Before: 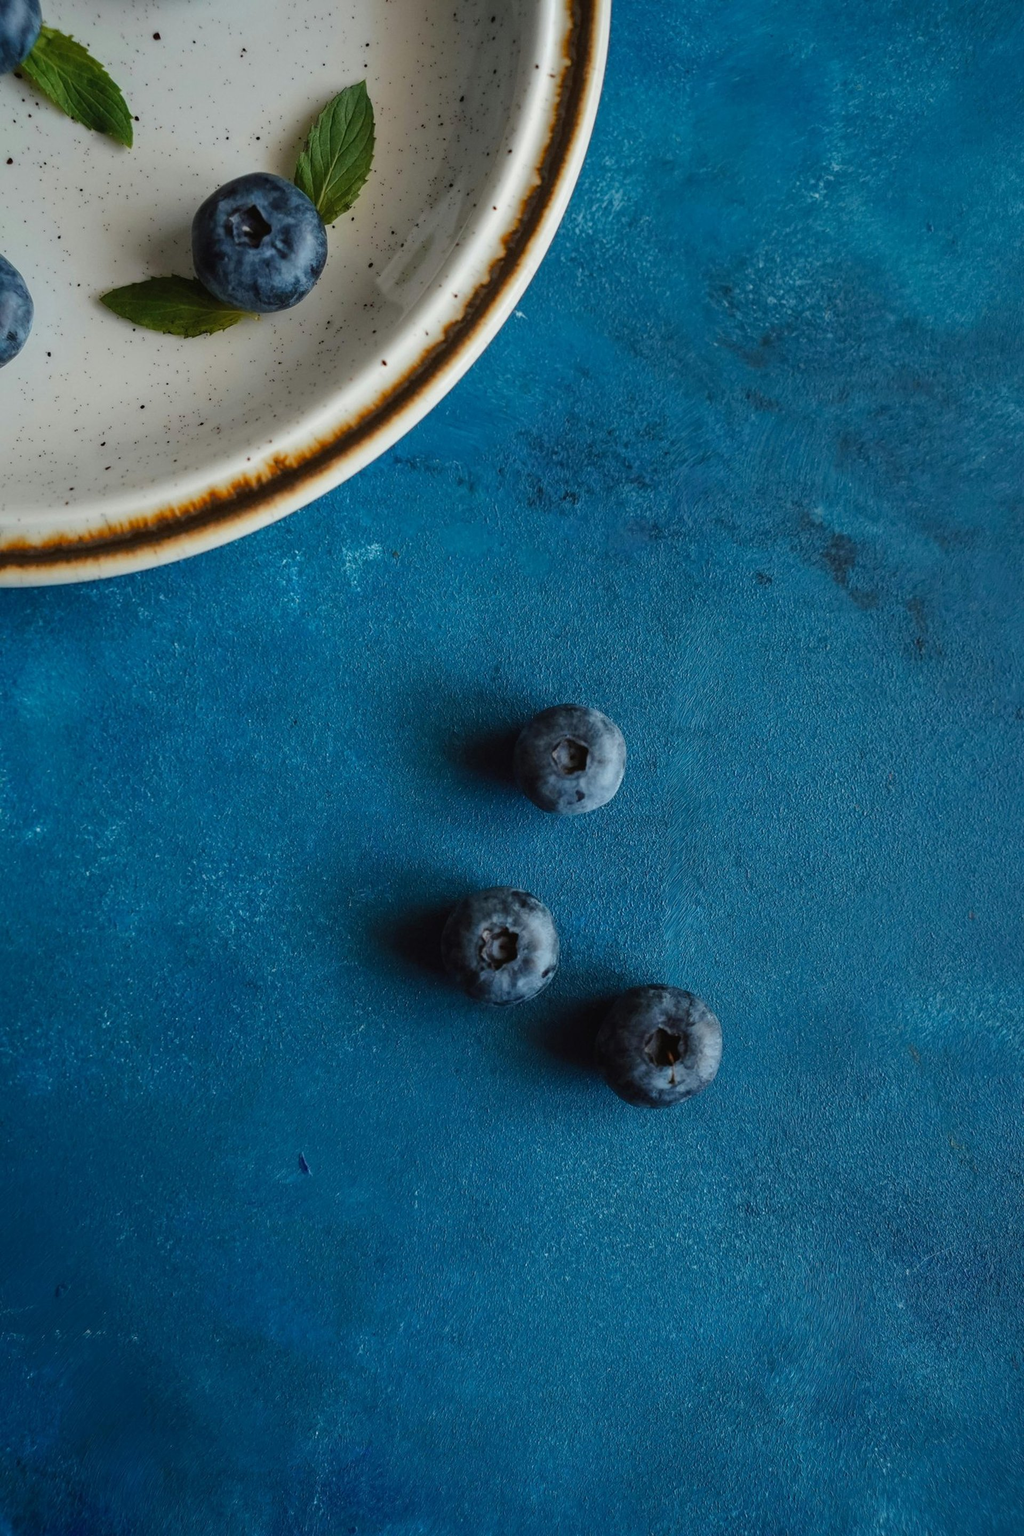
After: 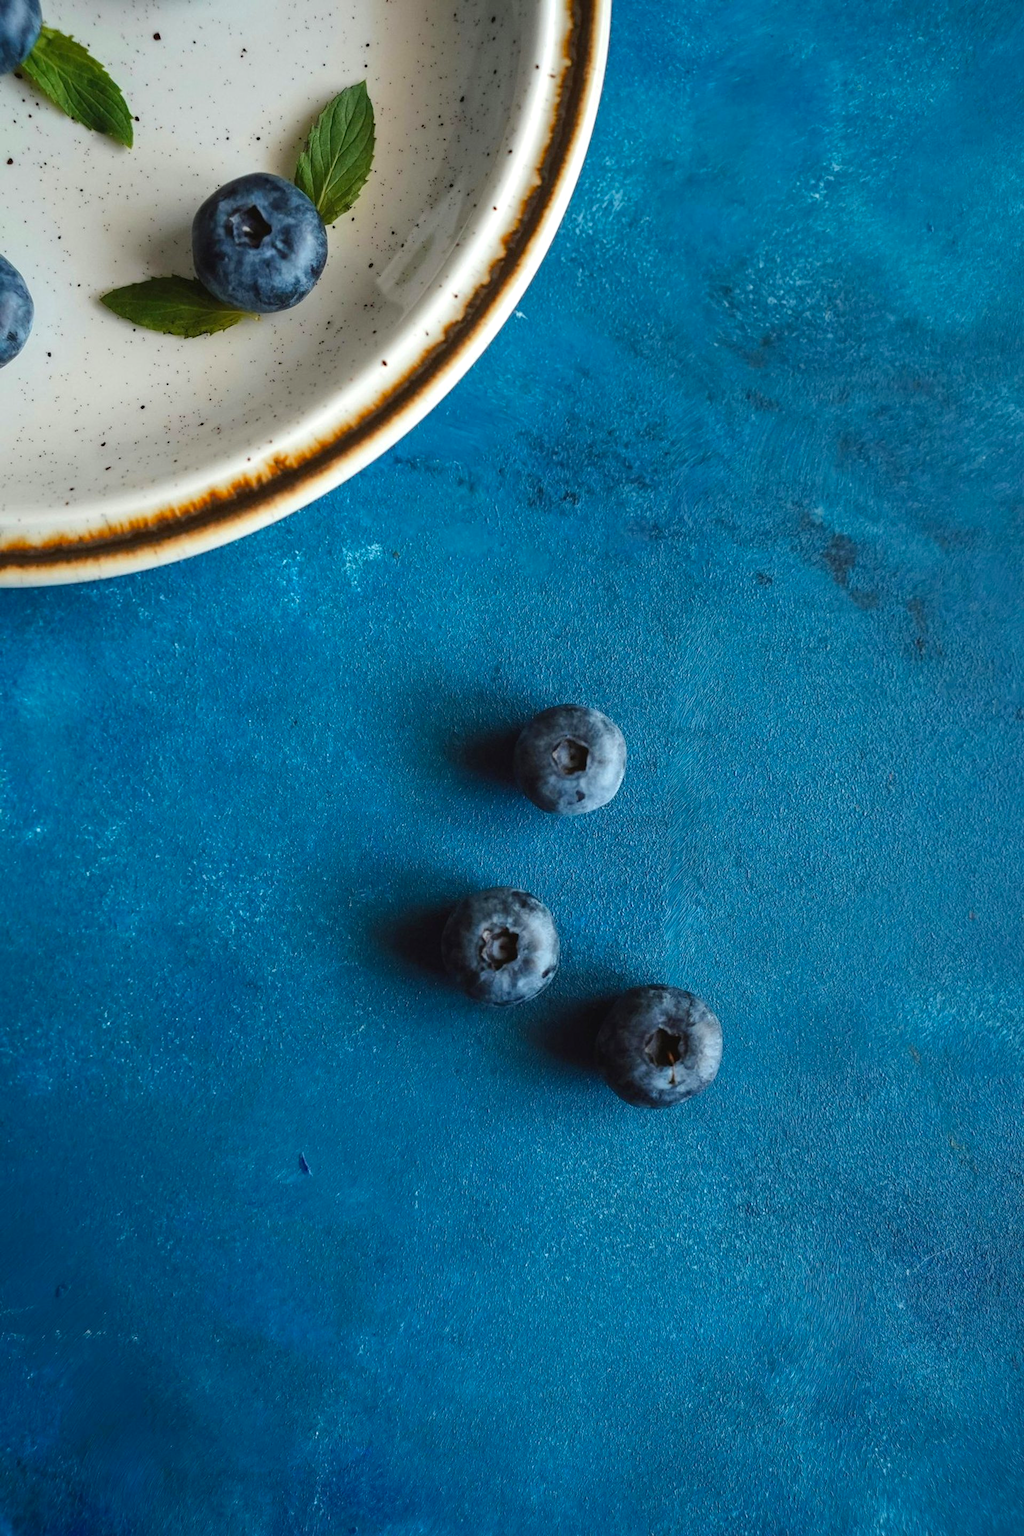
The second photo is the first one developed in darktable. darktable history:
contrast brightness saturation: contrast 0.04, saturation 0.07
exposure: black level correction 0, exposure 0.499 EV, compensate highlight preservation false
